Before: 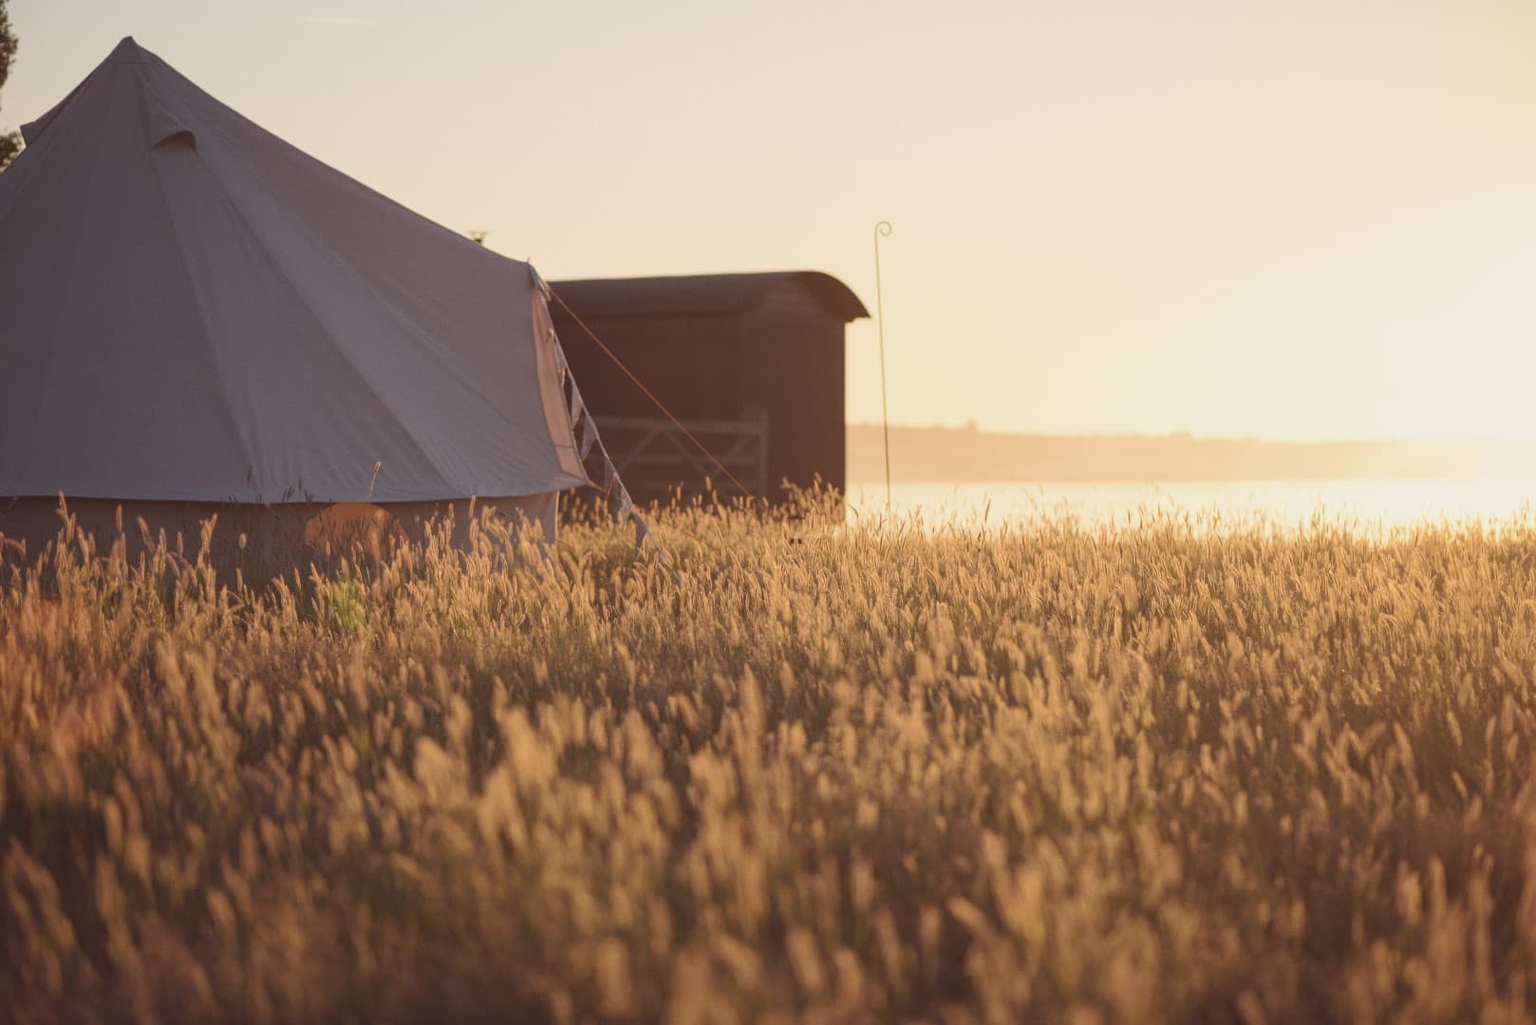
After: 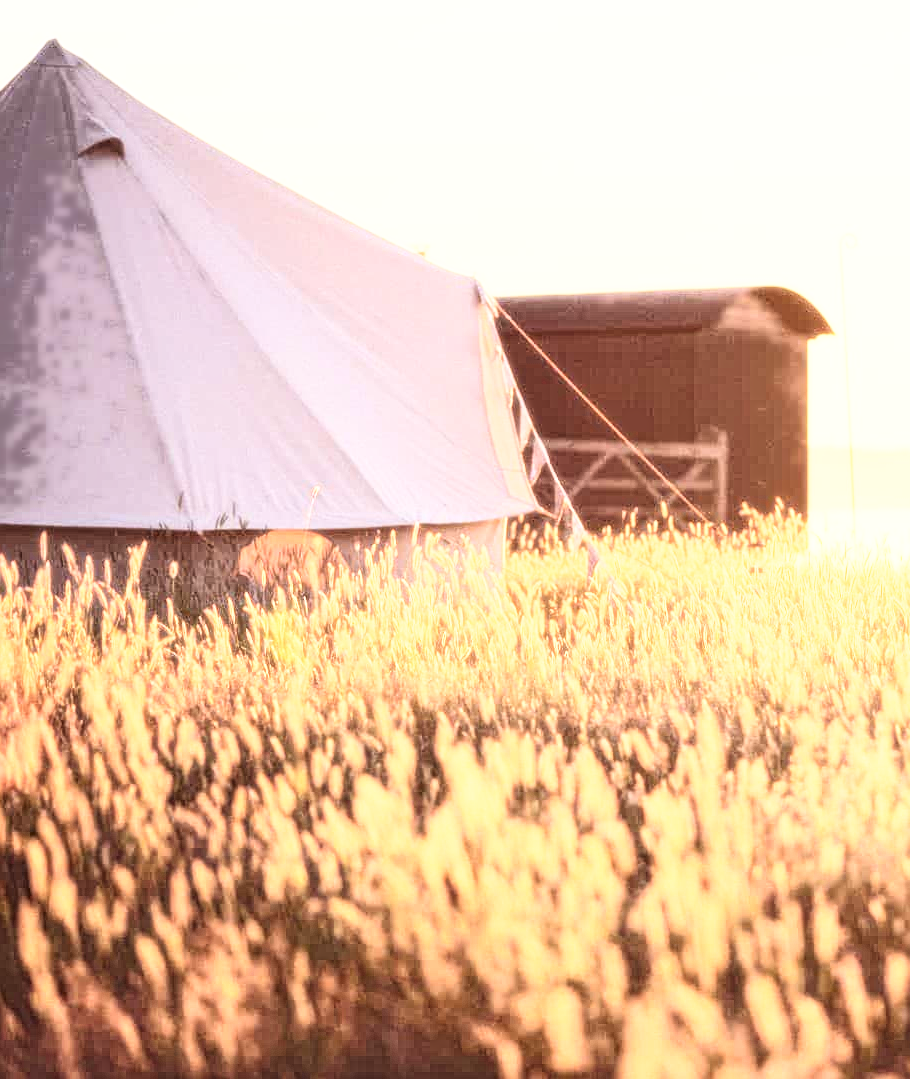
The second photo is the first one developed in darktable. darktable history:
exposure: black level correction 0, exposure 1.1 EV, compensate exposure bias true, compensate highlight preservation false
crop: left 5.114%, right 38.589%
contrast brightness saturation: contrast 0.2, brightness 0.16, saturation 0.22
bloom: size 0%, threshold 54.82%, strength 8.31%
sigmoid: contrast 1.7, skew -0.2, preserve hue 0%, red attenuation 0.1, red rotation 0.035, green attenuation 0.1, green rotation -0.017, blue attenuation 0.15, blue rotation -0.052, base primaries Rec2020
local contrast: mode bilateral grid, contrast 20, coarseness 3, detail 300%, midtone range 0.2
